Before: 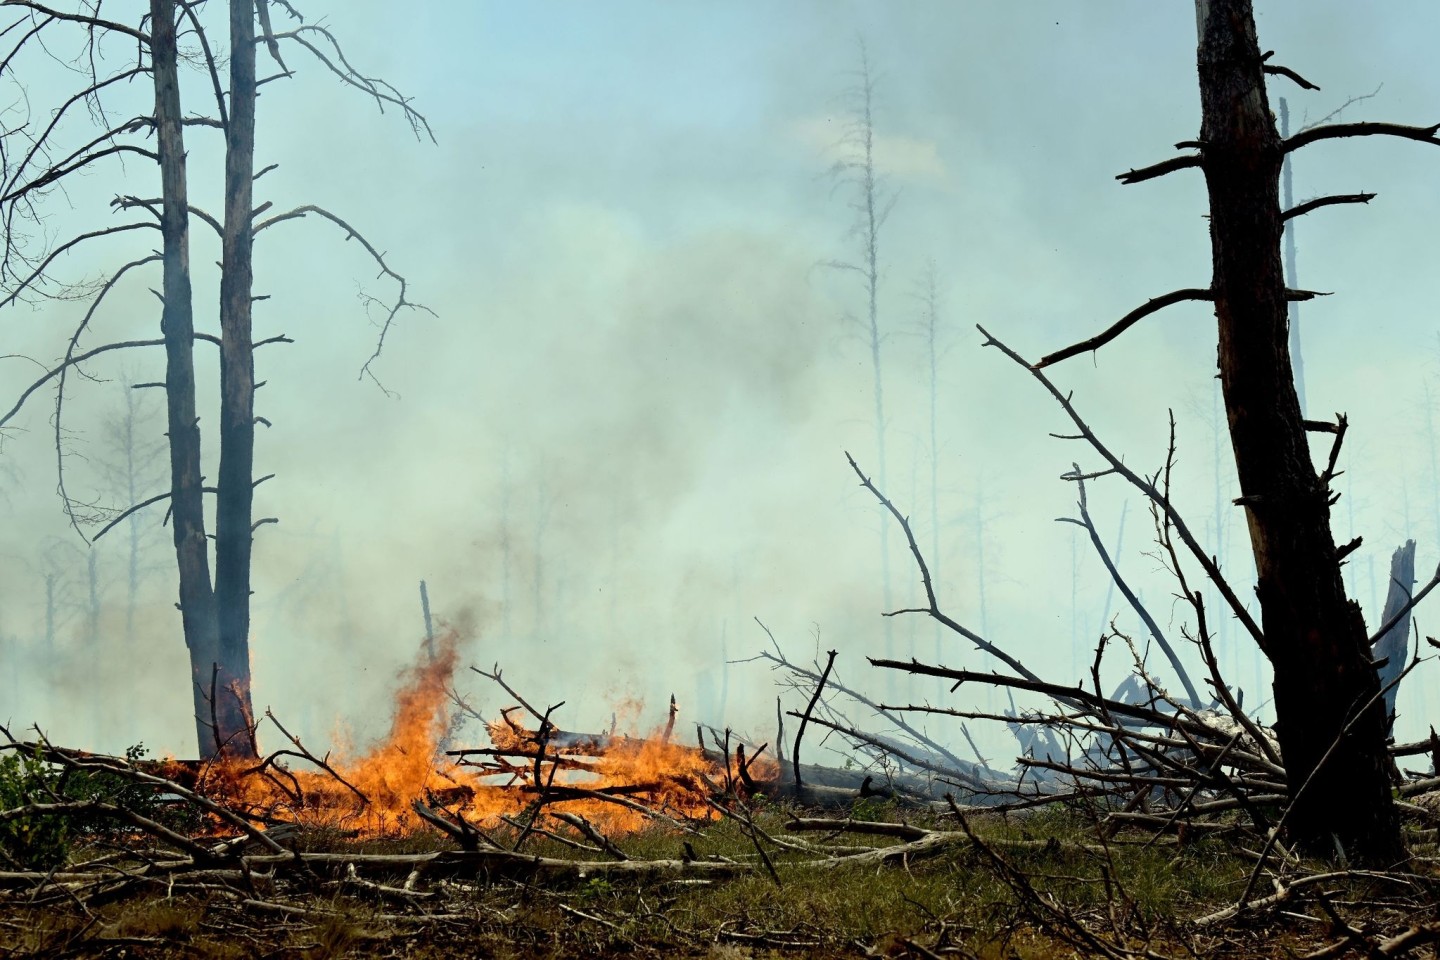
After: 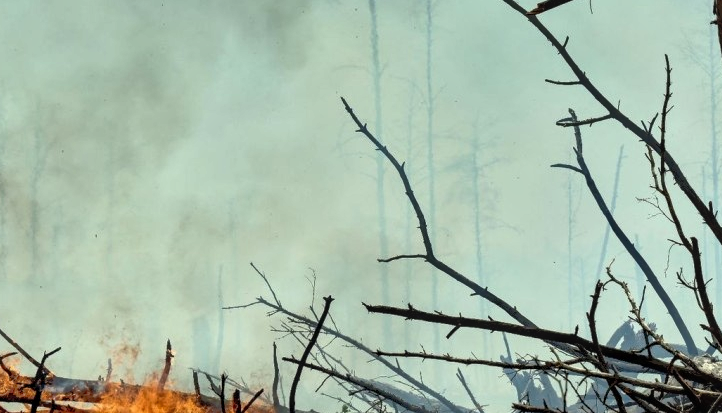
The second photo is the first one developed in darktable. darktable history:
crop: left 35.006%, top 36.897%, right 14.789%, bottom 20.078%
local contrast: on, module defaults
shadows and highlights: shadows color adjustment 97.99%, highlights color adjustment 59.5%, low approximation 0.01, soften with gaussian
tone equalizer: -7 EV -0.639 EV, -6 EV 0.983 EV, -5 EV -0.426 EV, -4 EV 0.391 EV, -3 EV 0.417 EV, -2 EV 0.155 EV, -1 EV -0.153 EV, +0 EV -0.42 EV, mask exposure compensation -0.492 EV
